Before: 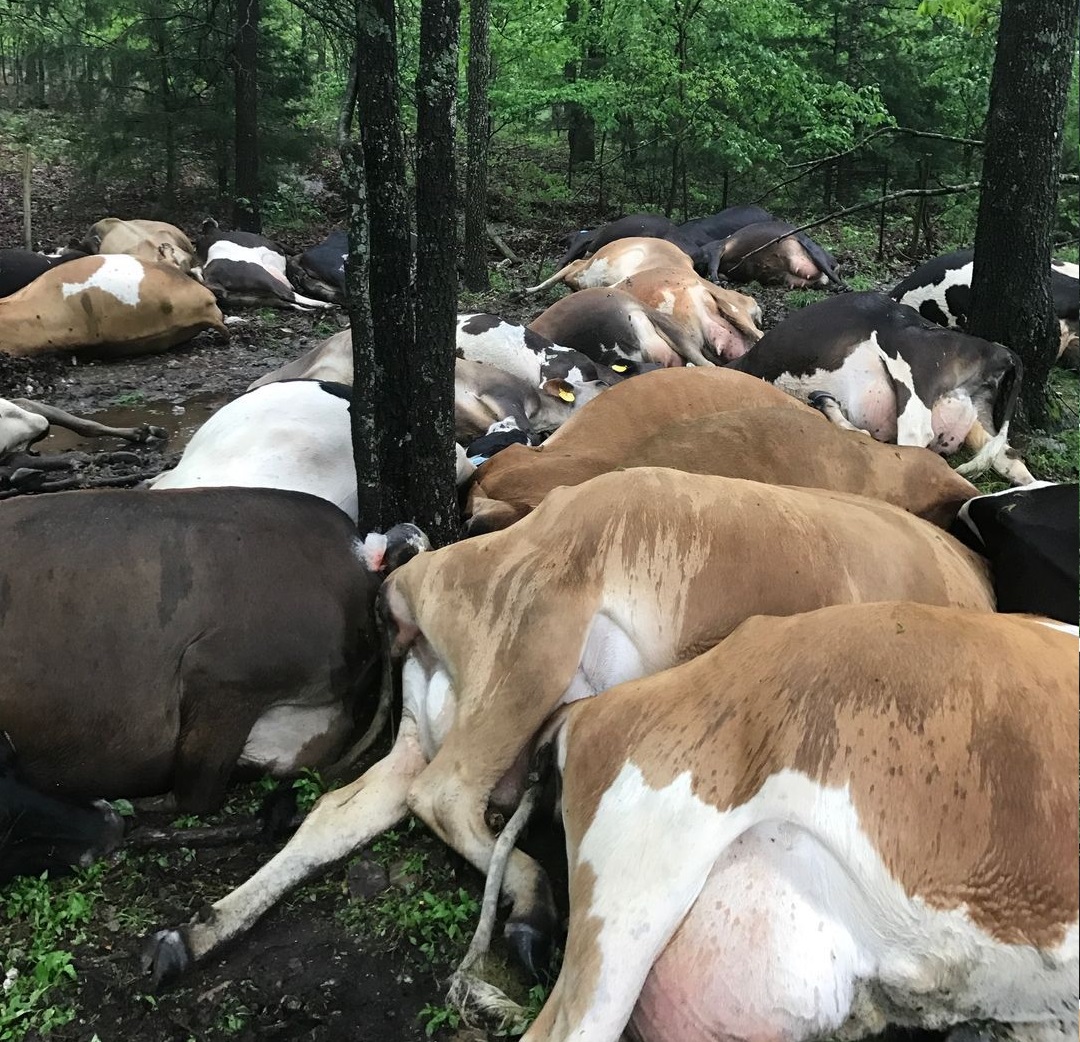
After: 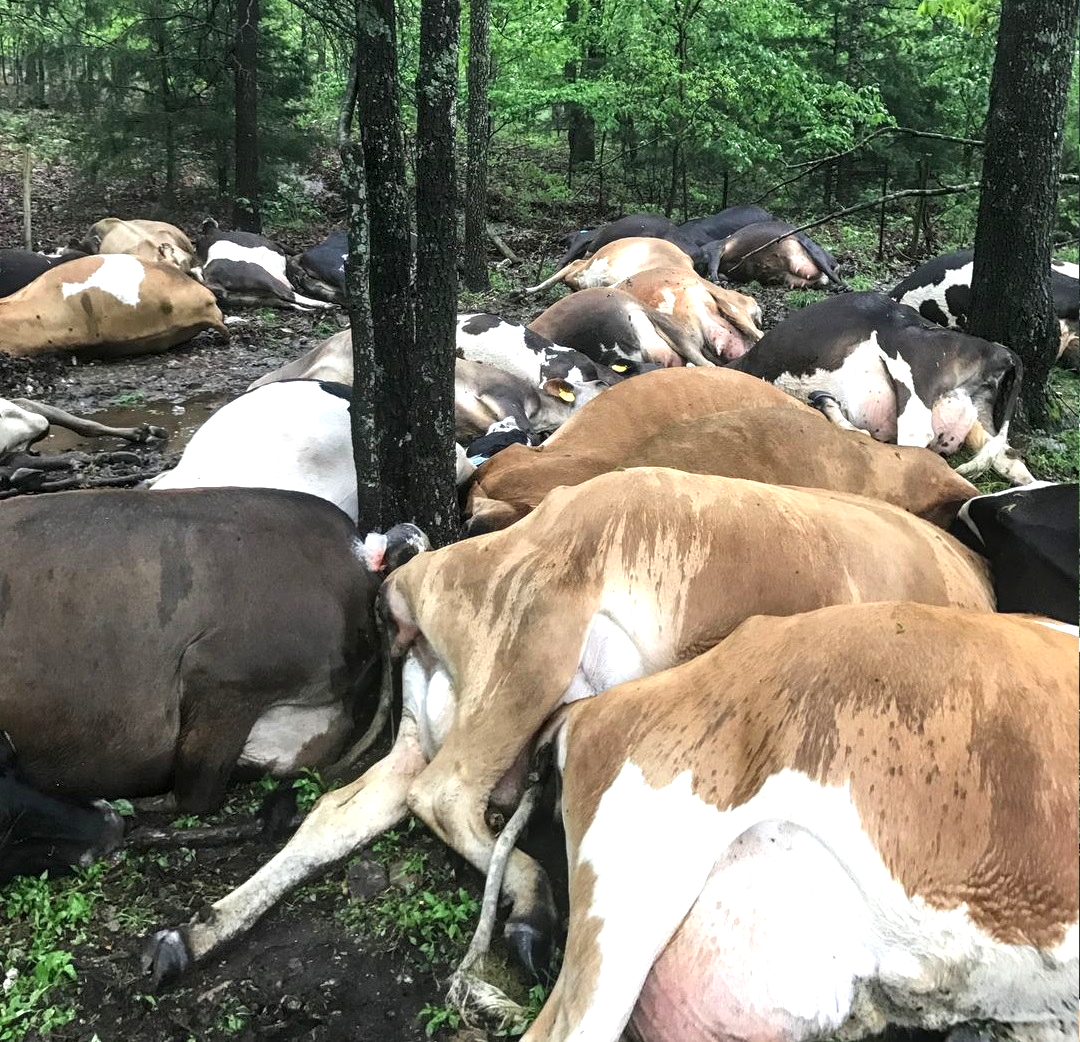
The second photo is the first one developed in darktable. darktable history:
local contrast: on, module defaults
exposure: exposure 0.692 EV, compensate exposure bias true, compensate highlight preservation false
